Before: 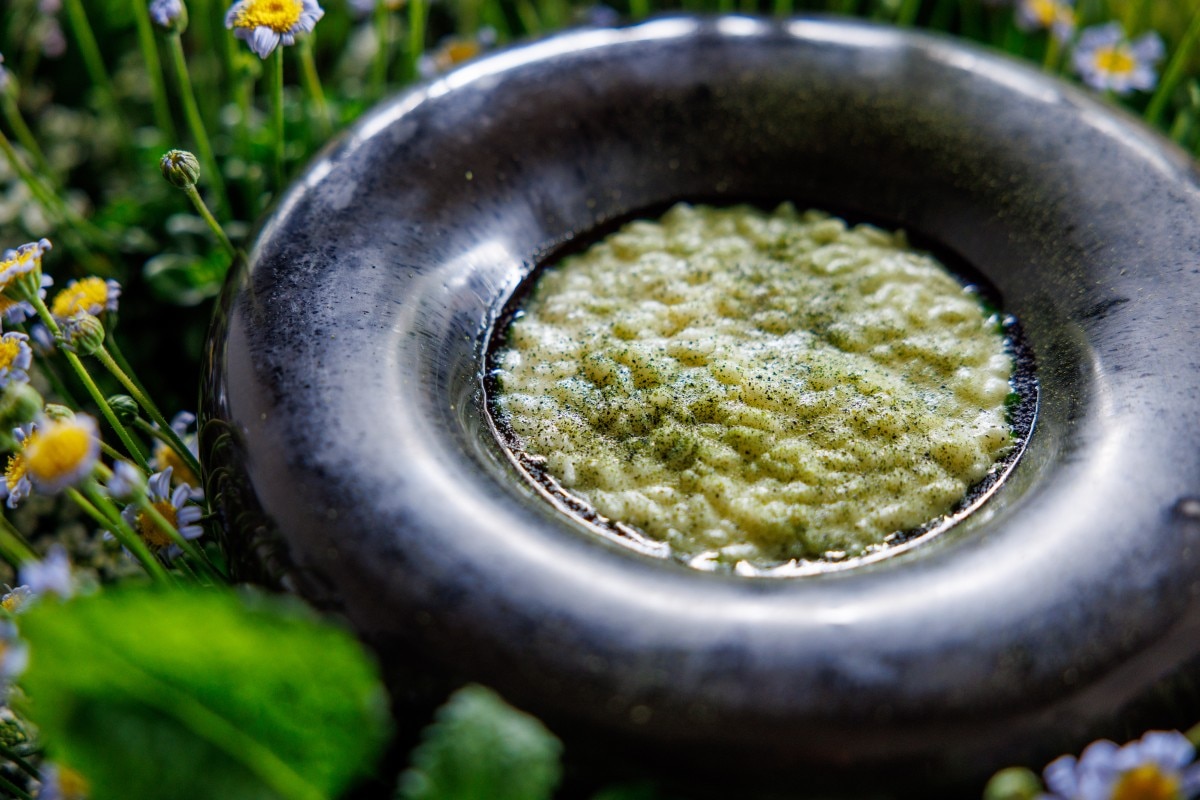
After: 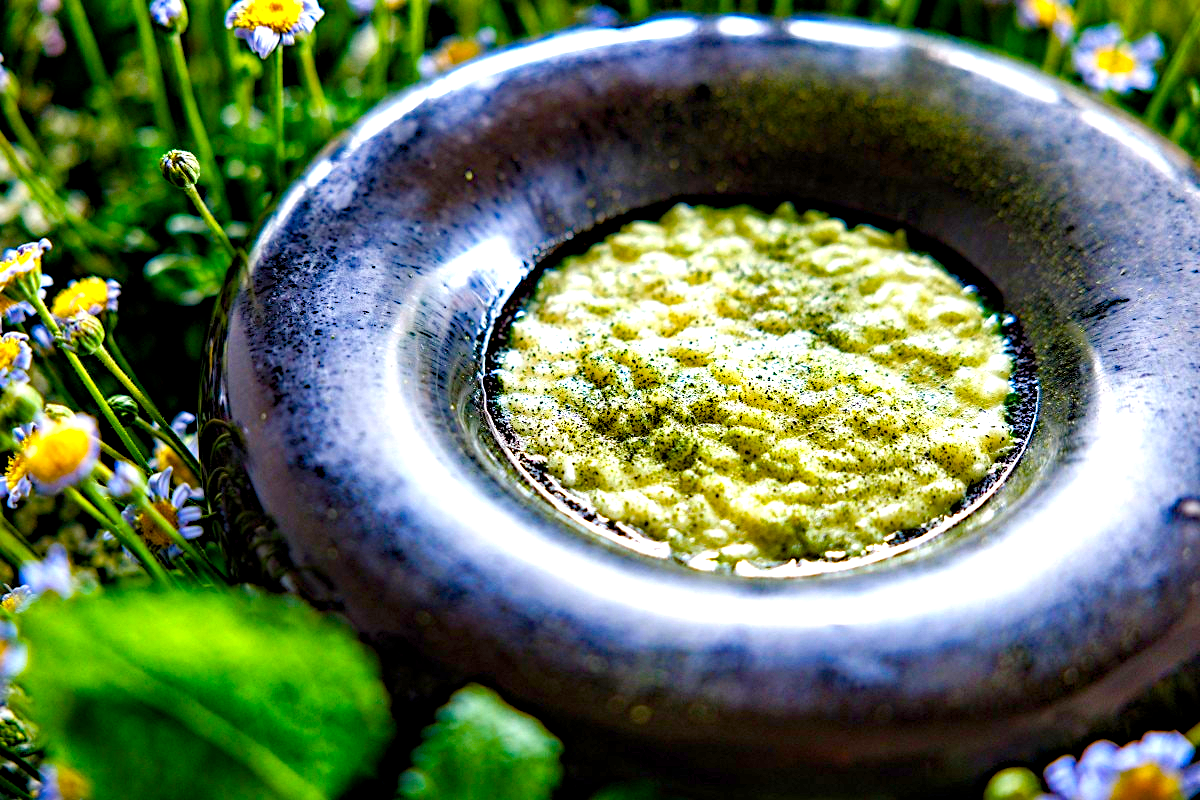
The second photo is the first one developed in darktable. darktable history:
diffuse or sharpen "sharpen demosaicing: AA filter": edge sensitivity 1, 1st order anisotropy 100%, 2nd order anisotropy 100%, 3rd order anisotropy 100%, 4th order anisotropy 100%, 1st order speed -25%, 2nd order speed -25%, 3rd order speed -25%, 4th order speed -25%
contrast equalizer: octaves 7, y [[0.6 ×6], [0.55 ×6], [0 ×6], [0 ×6], [0 ×6]], mix 0.3
haze removal: adaptive false
color balance rgb "light contrast": perceptual brilliance grading › highlights 10%, perceptual brilliance grading › mid-tones 5%, perceptual brilliance grading › shadows -10%
color balance rgb: perceptual saturation grading › global saturation 20%, perceptual saturation grading › highlights -25%, perceptual saturation grading › shadows 50.52%, global vibrance 40.24%
exposure: black level correction 0, exposure 1 EV, compensate exposure bias true, compensate highlight preservation false
